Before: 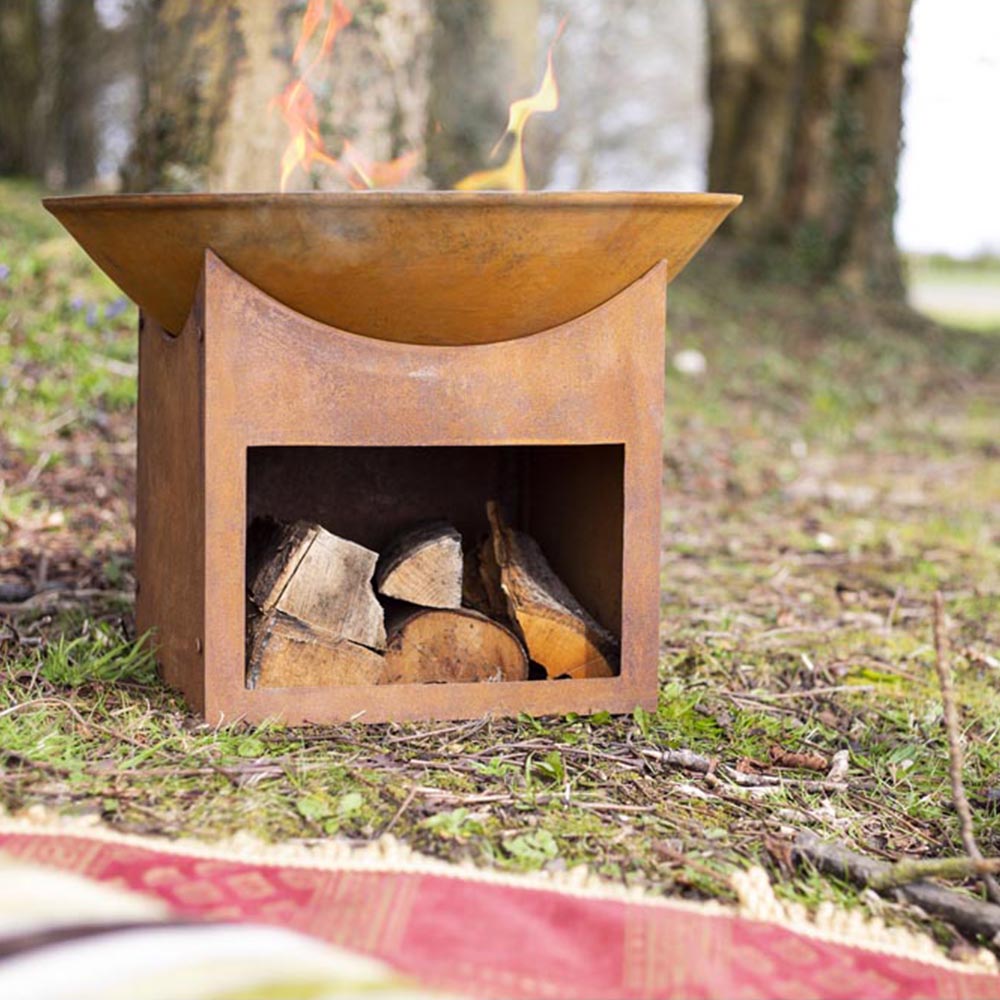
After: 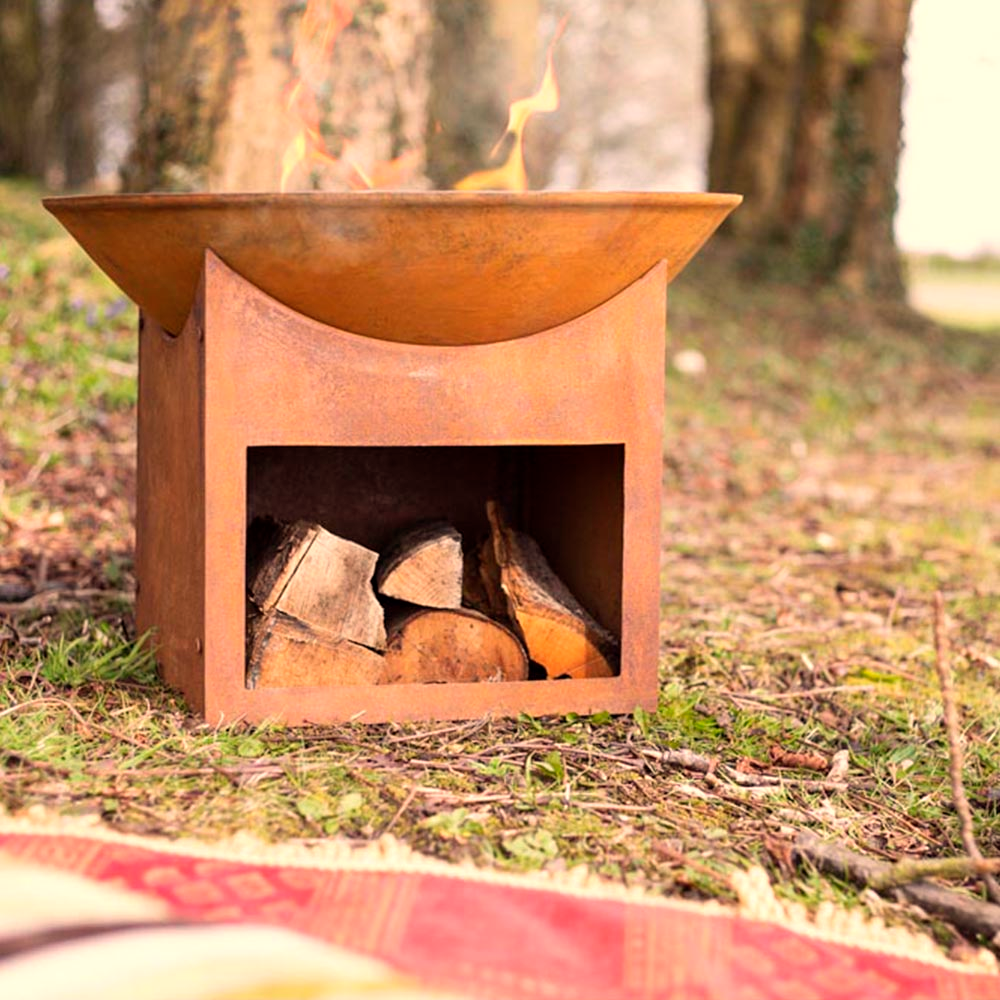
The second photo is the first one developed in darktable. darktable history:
exposure: compensate highlight preservation false
white balance: red 1.123, blue 0.83
color calibration: illuminant as shot in camera, x 0.358, y 0.373, temperature 4628.91 K
